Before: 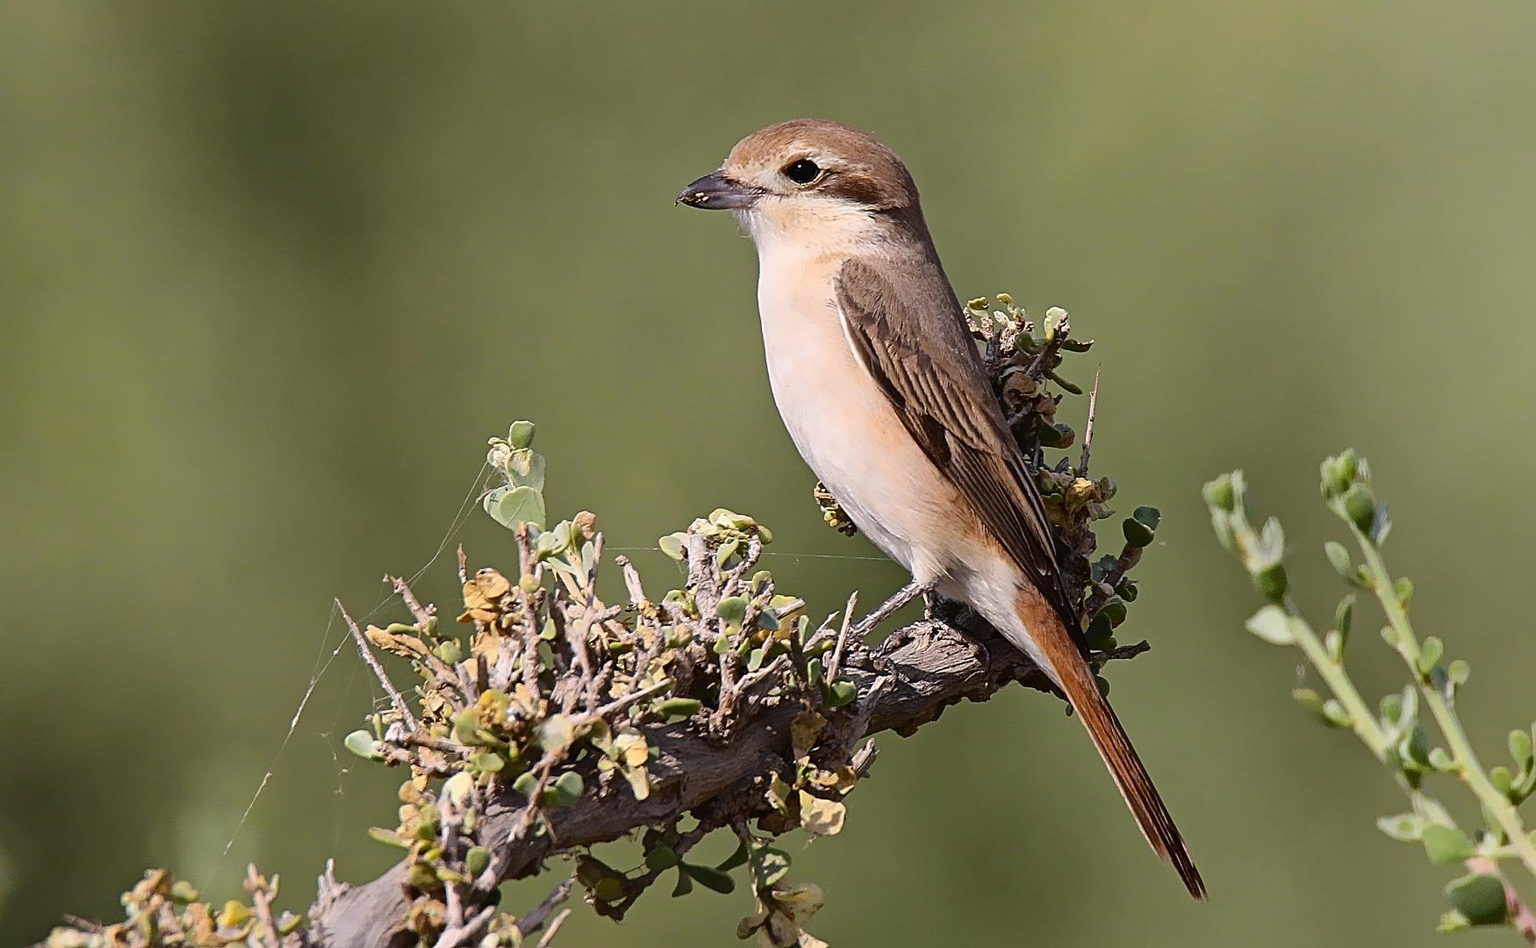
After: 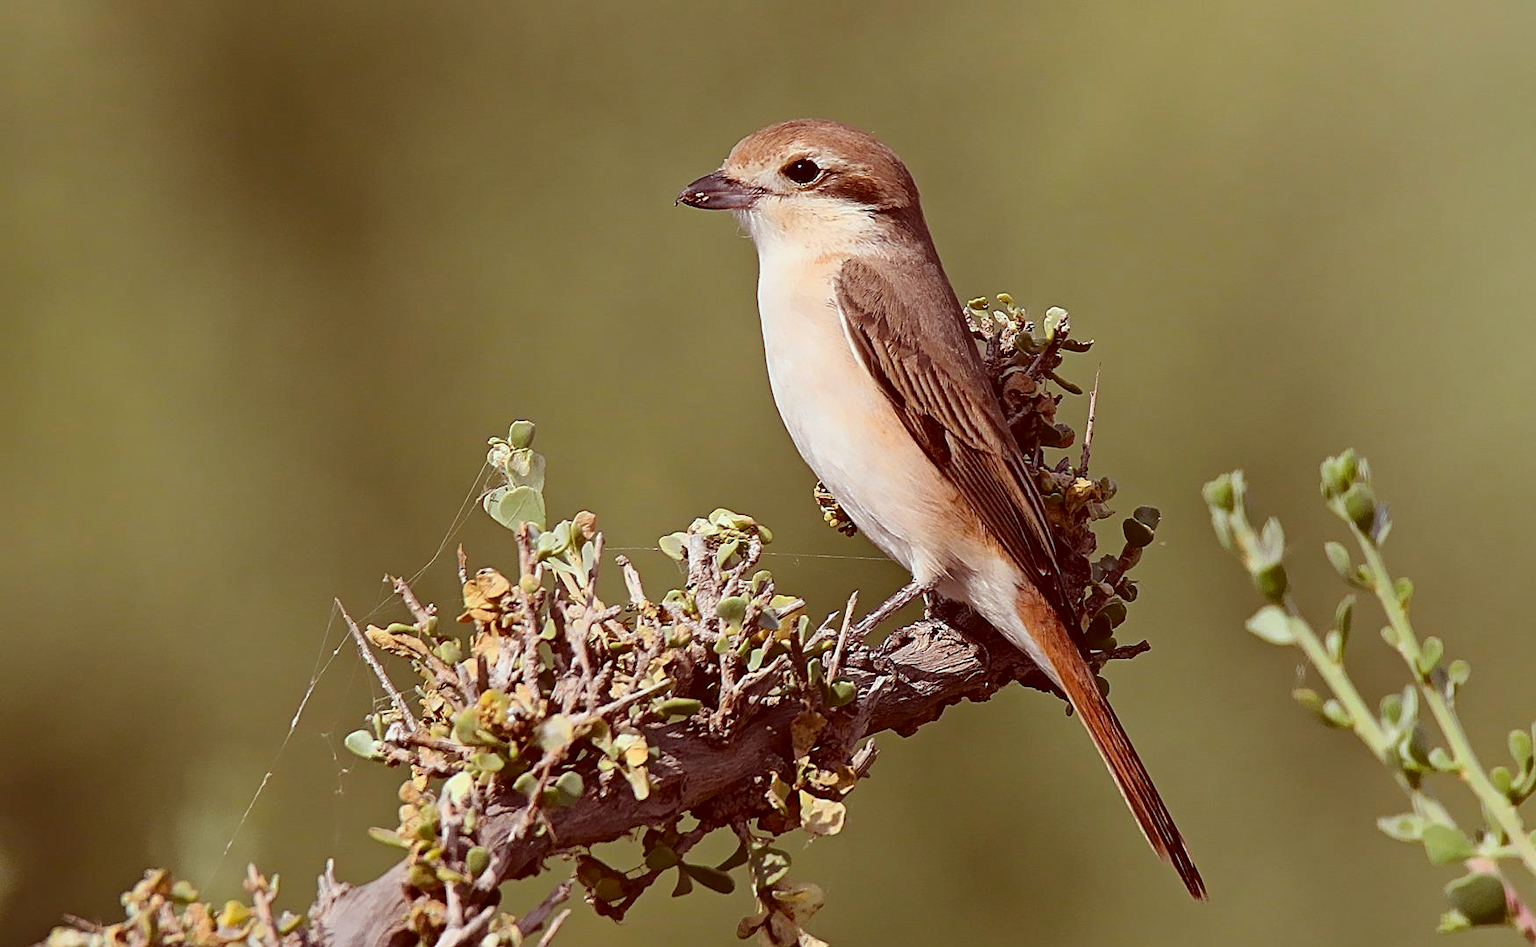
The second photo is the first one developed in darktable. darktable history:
color correction: highlights a* -7.09, highlights b* -0.156, shadows a* 20.07, shadows b* 11.95
